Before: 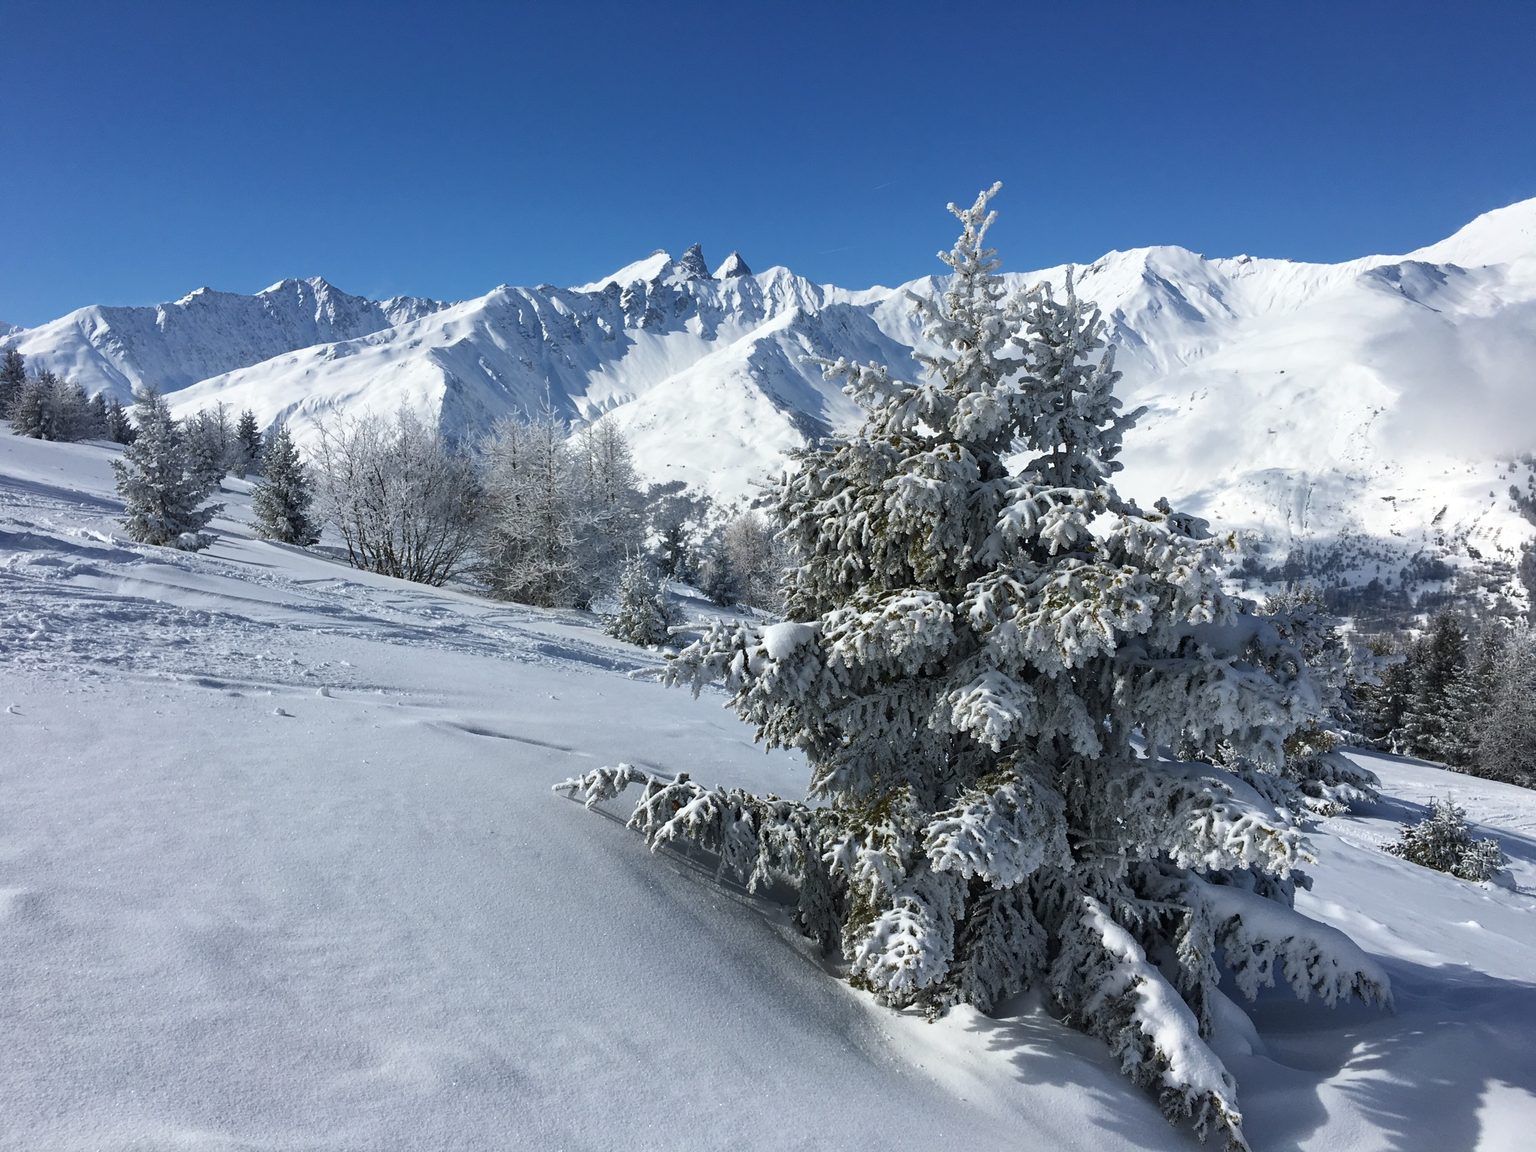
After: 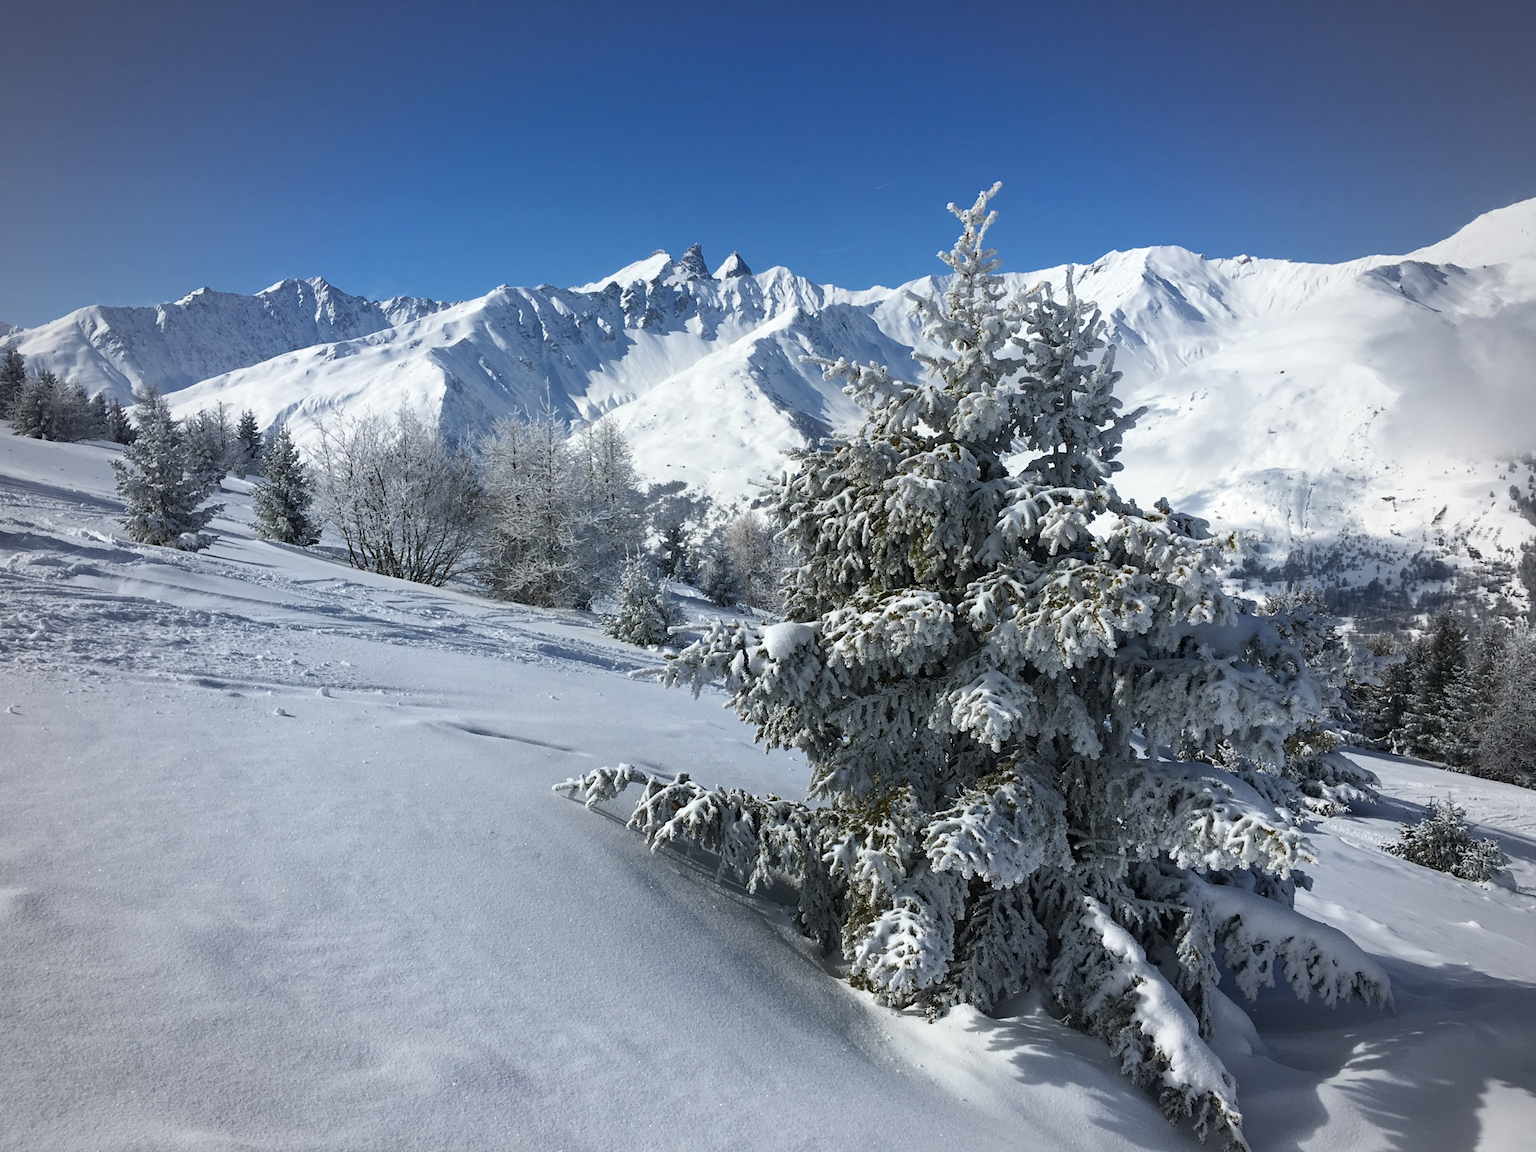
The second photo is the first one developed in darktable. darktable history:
vignetting: fall-off start 67.22%, brightness -0.29, width/height ratio 1.011, unbound false
